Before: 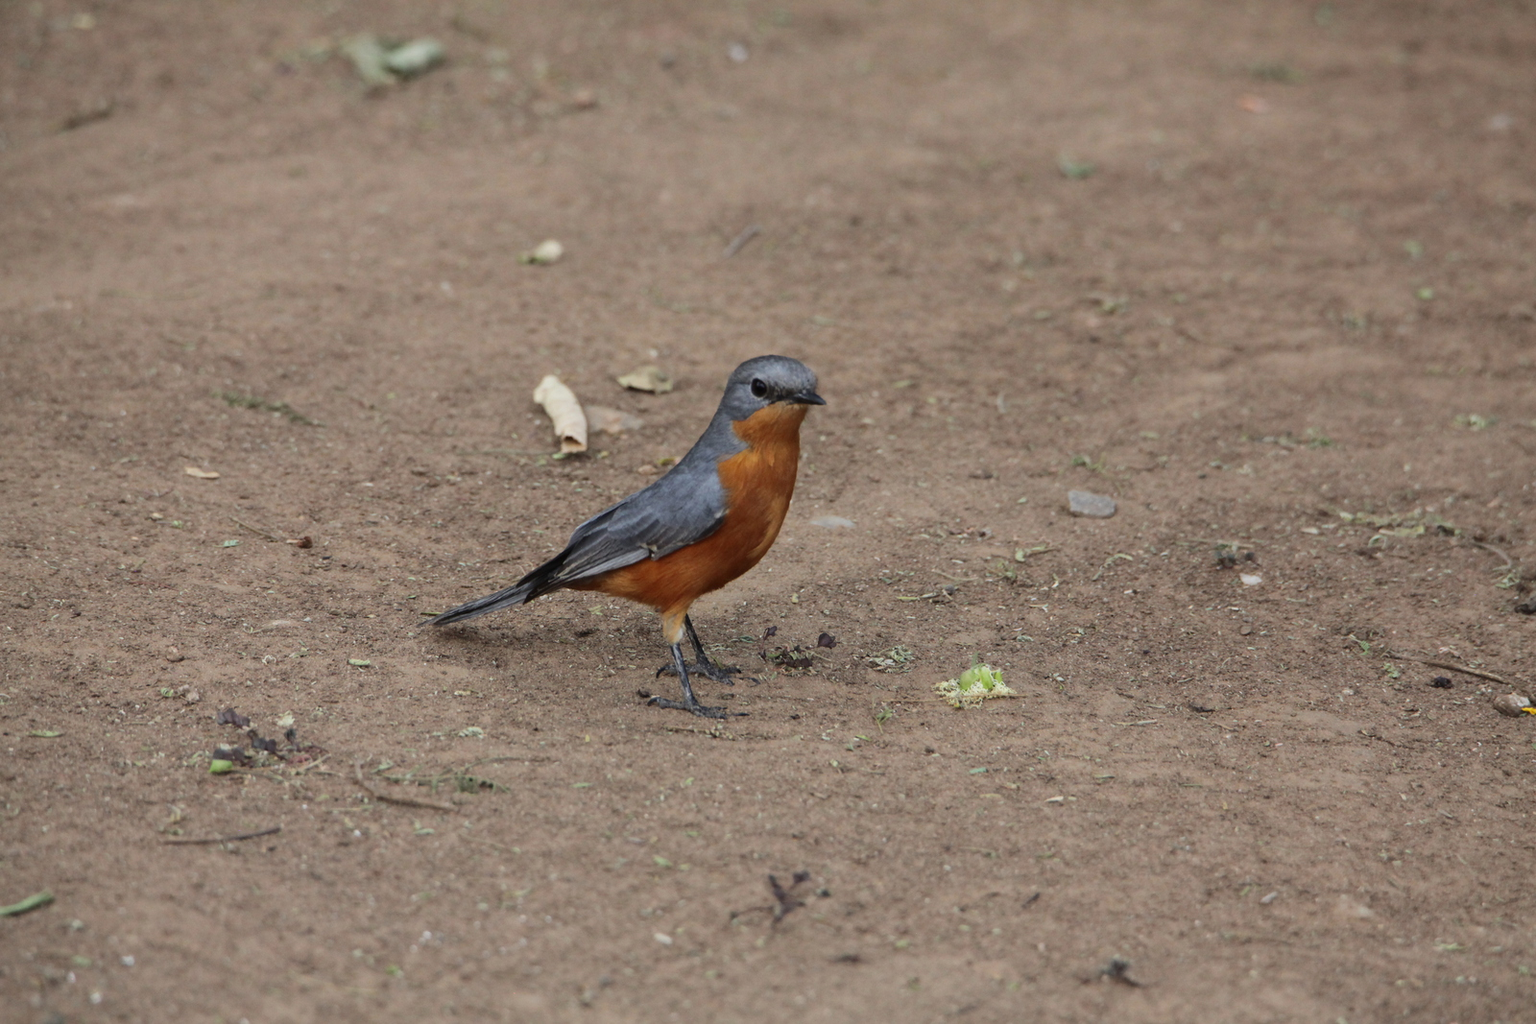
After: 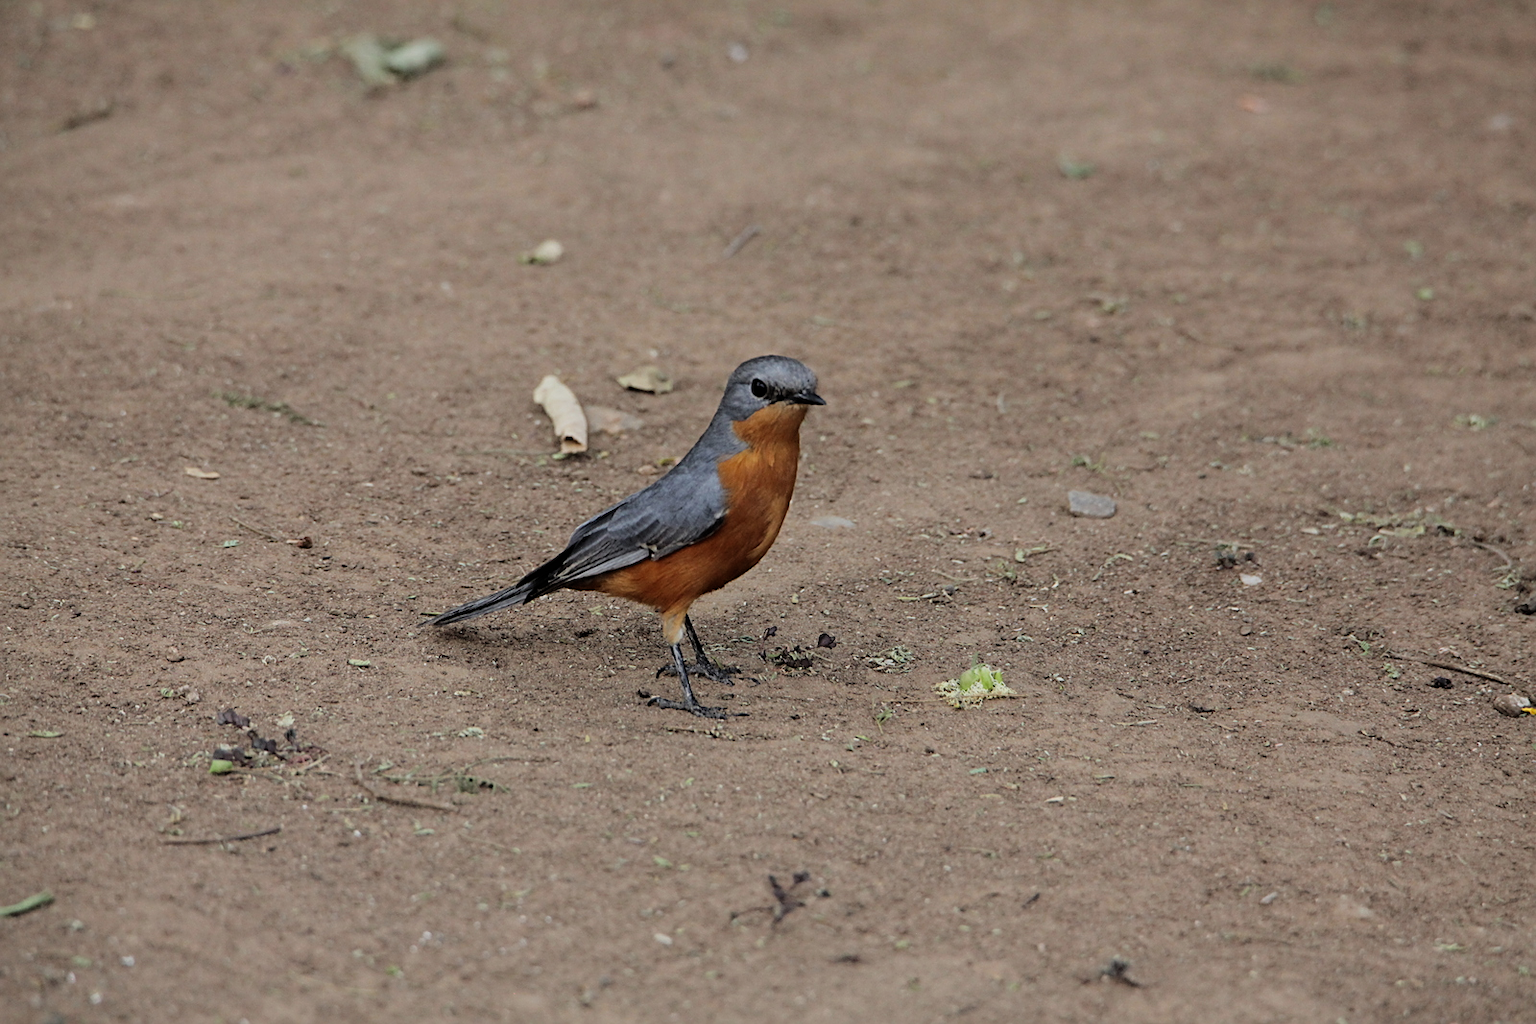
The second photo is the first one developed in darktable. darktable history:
filmic rgb: black relative exposure -5.82 EV, white relative exposure 3.39 EV, hardness 3.67
sharpen: on, module defaults
